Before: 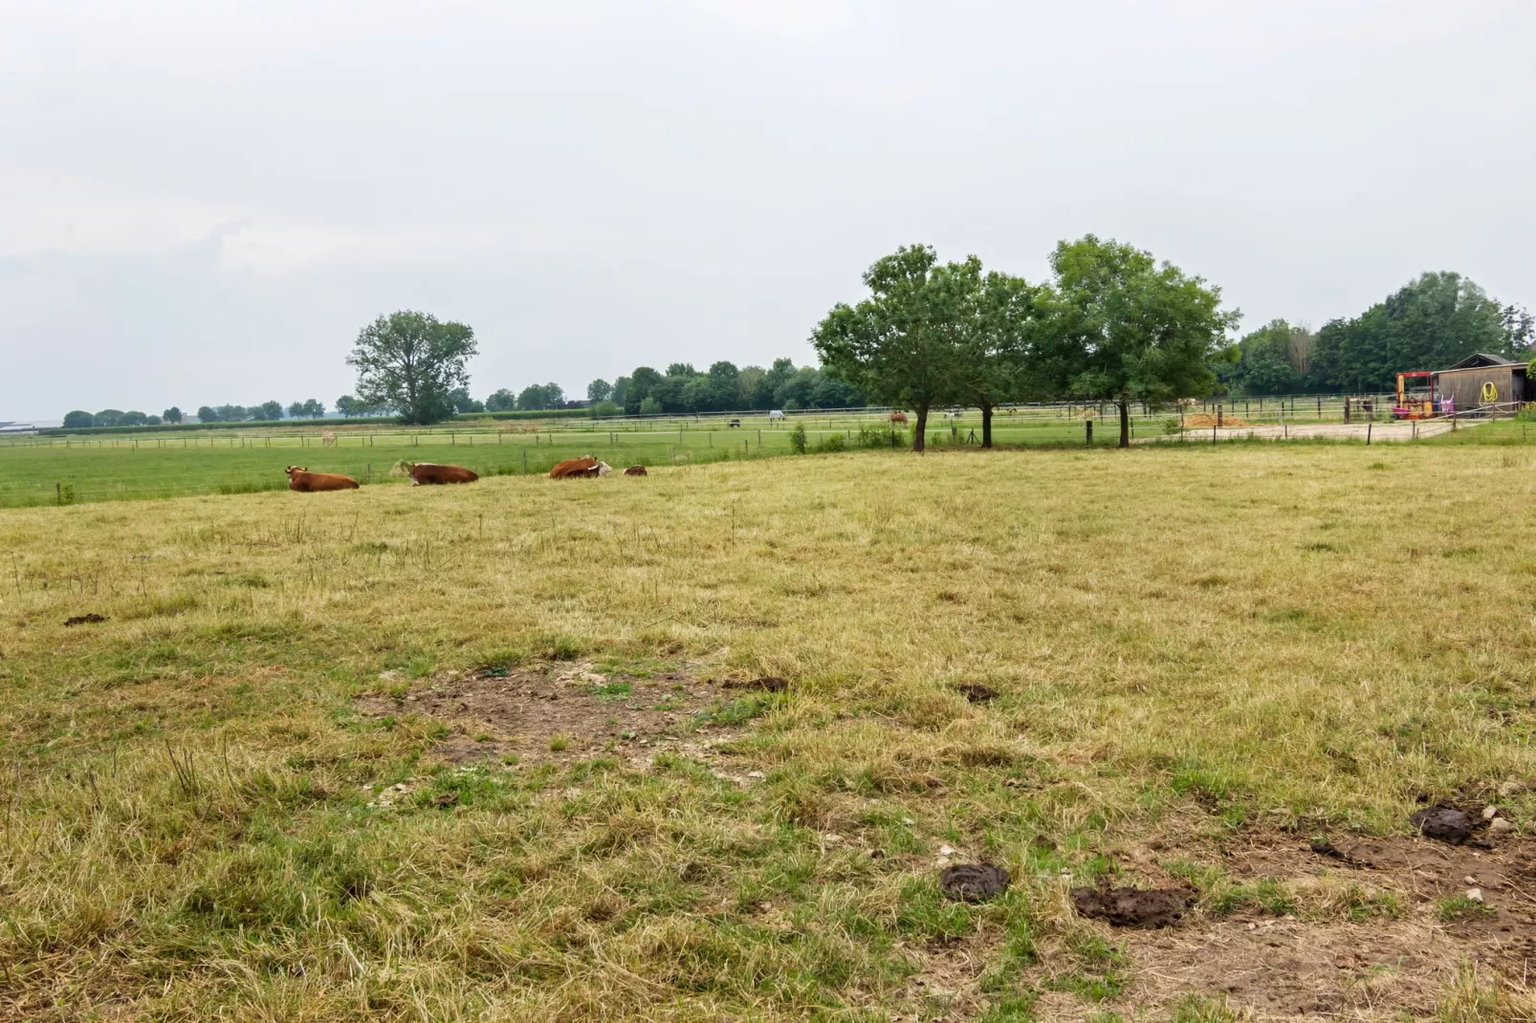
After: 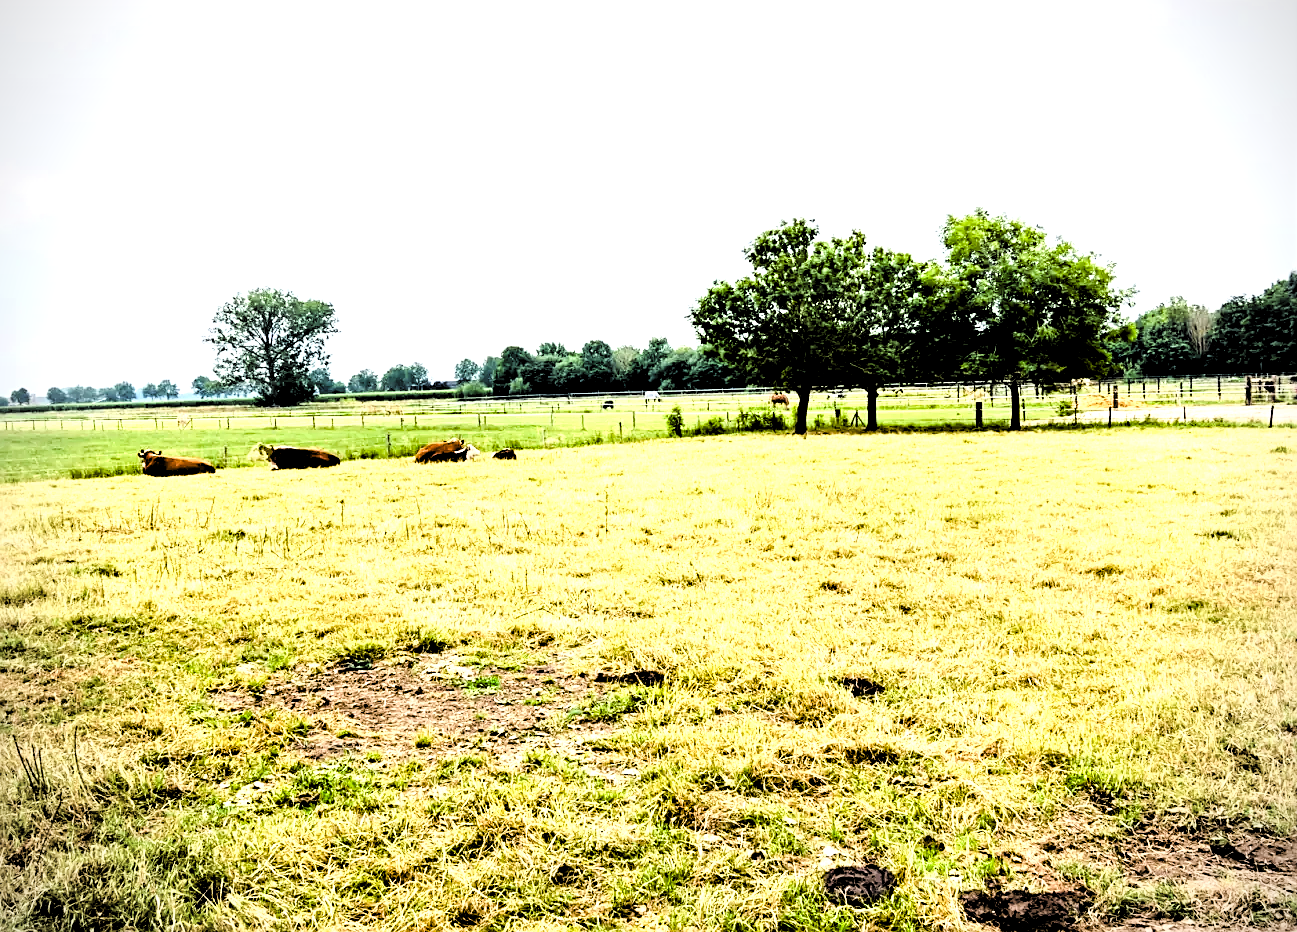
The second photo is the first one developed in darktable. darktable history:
base curve: curves: ch0 [(0, 0) (0.028, 0.03) (0.121, 0.232) (0.46, 0.748) (0.859, 0.968) (1, 1)], fusion 1, preserve colors average RGB
exposure: black level correction 0, exposure 0.69 EV, compensate exposure bias true, compensate highlight preservation false
levels: black 0.042%, levels [0.514, 0.759, 1]
vignetting: unbound false
color balance rgb: linear chroma grading › shadows 31.93%, linear chroma grading › global chroma -1.822%, linear chroma grading › mid-tones 3.804%, perceptual saturation grading › global saturation 0.355%, perceptual saturation grading › highlights -18.012%, perceptual saturation grading › mid-tones 33.755%, perceptual saturation grading › shadows 50.333%, global vibrance 20%
sharpen: amount 0.489
crop: left 9.981%, top 3.601%, right 9.207%, bottom 9.278%
